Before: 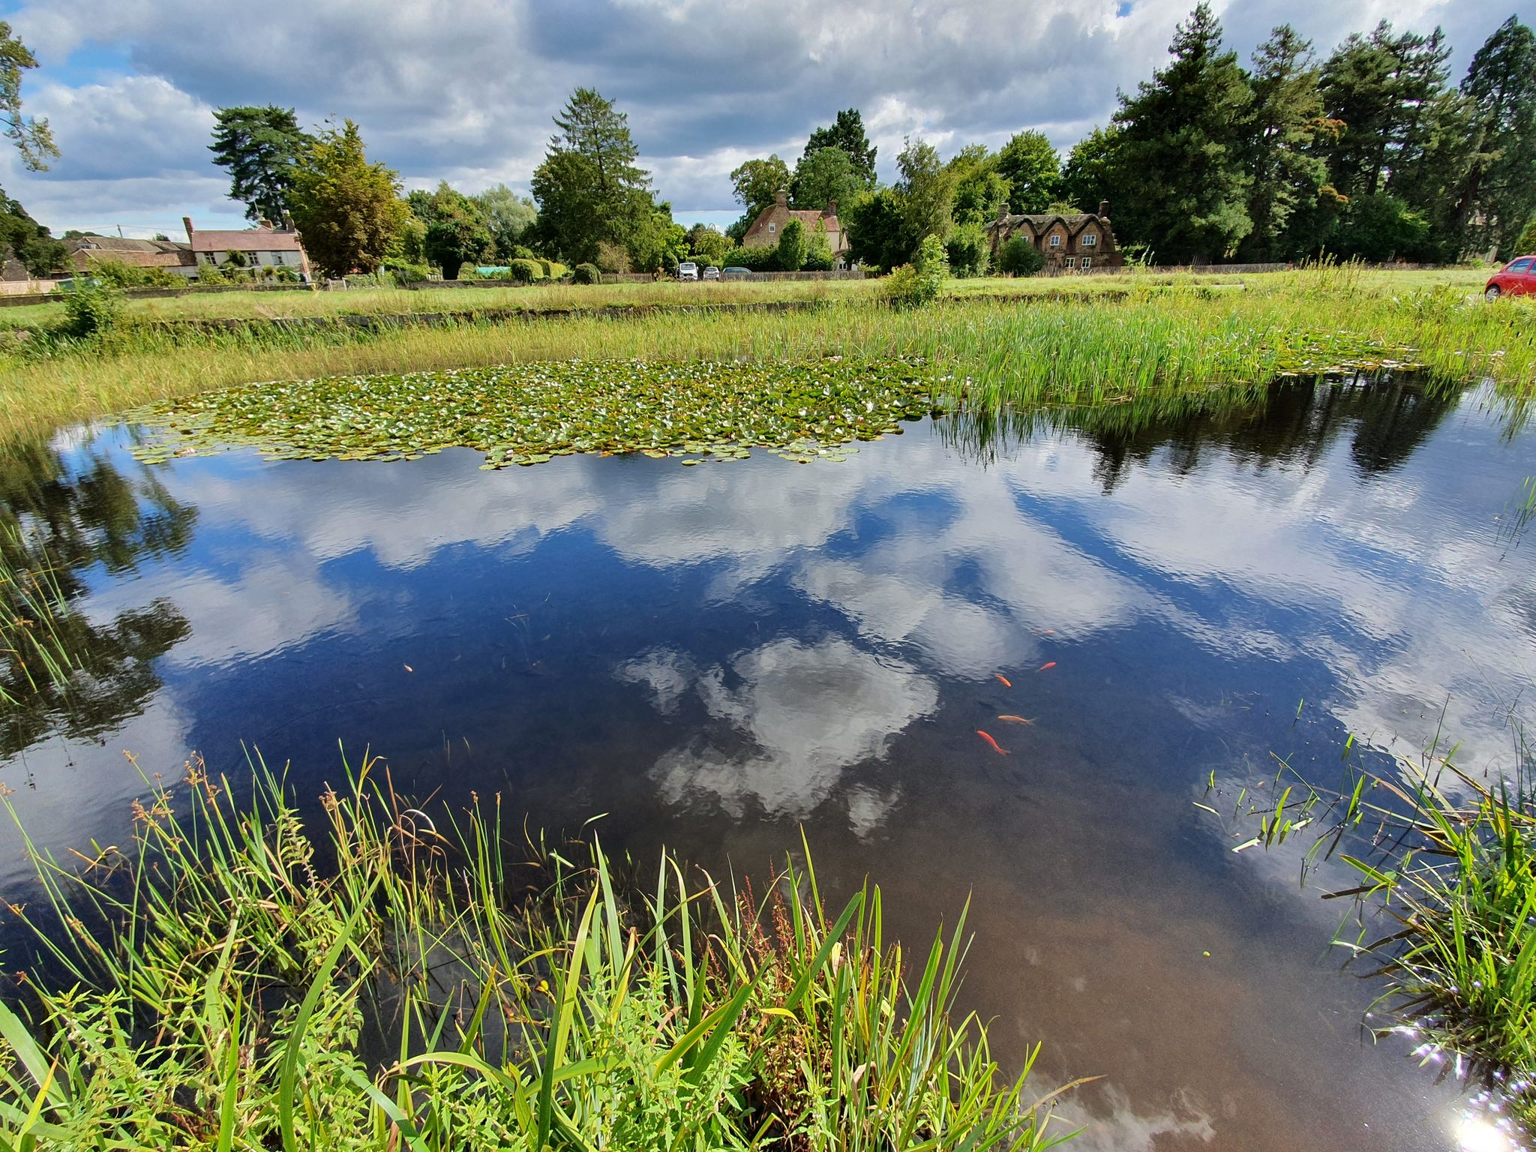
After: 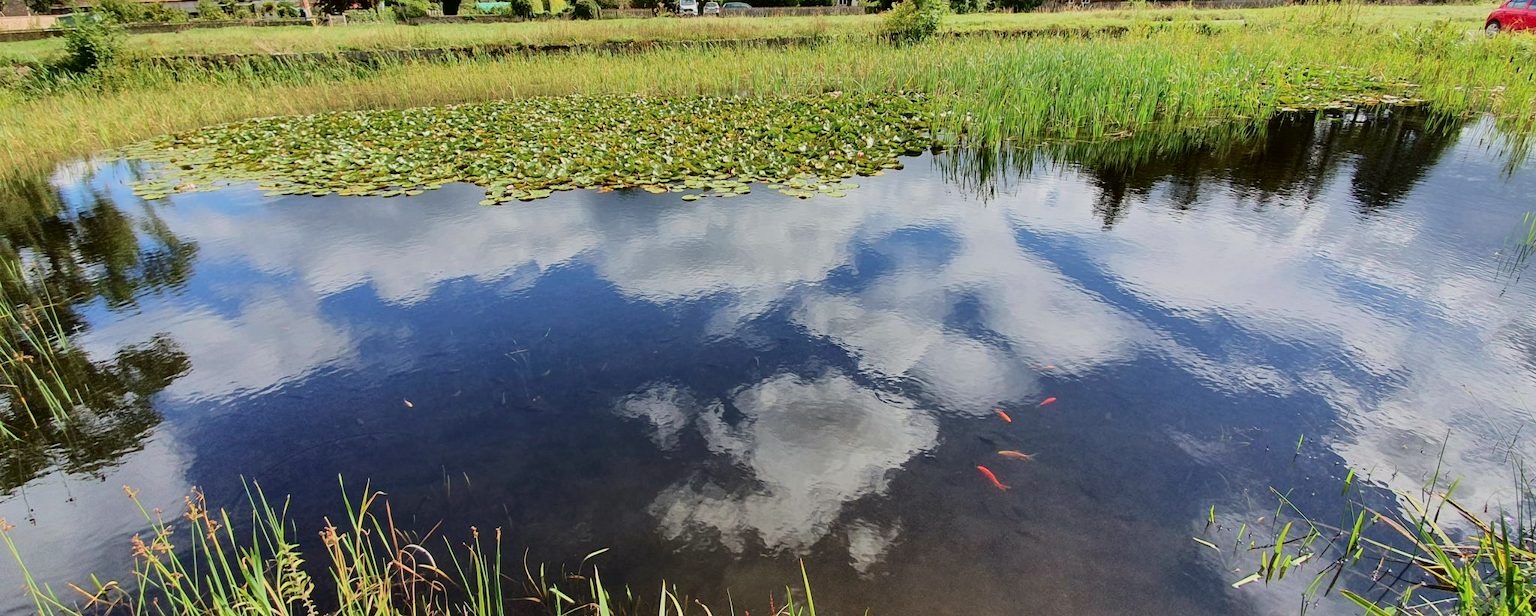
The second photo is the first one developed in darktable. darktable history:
base curve: exposure shift 0, preserve colors none
crop and rotate: top 23.043%, bottom 23.437%
tone curve: curves: ch0 [(0, 0) (0.091, 0.074) (0.184, 0.168) (0.491, 0.519) (0.748, 0.765) (1, 0.919)]; ch1 [(0, 0) (0.179, 0.173) (0.322, 0.32) (0.424, 0.424) (0.502, 0.504) (0.56, 0.578) (0.631, 0.667) (0.777, 0.806) (1, 1)]; ch2 [(0, 0) (0.434, 0.447) (0.483, 0.487) (0.547, 0.564) (0.676, 0.673) (1, 1)], color space Lab, independent channels, preserve colors none
